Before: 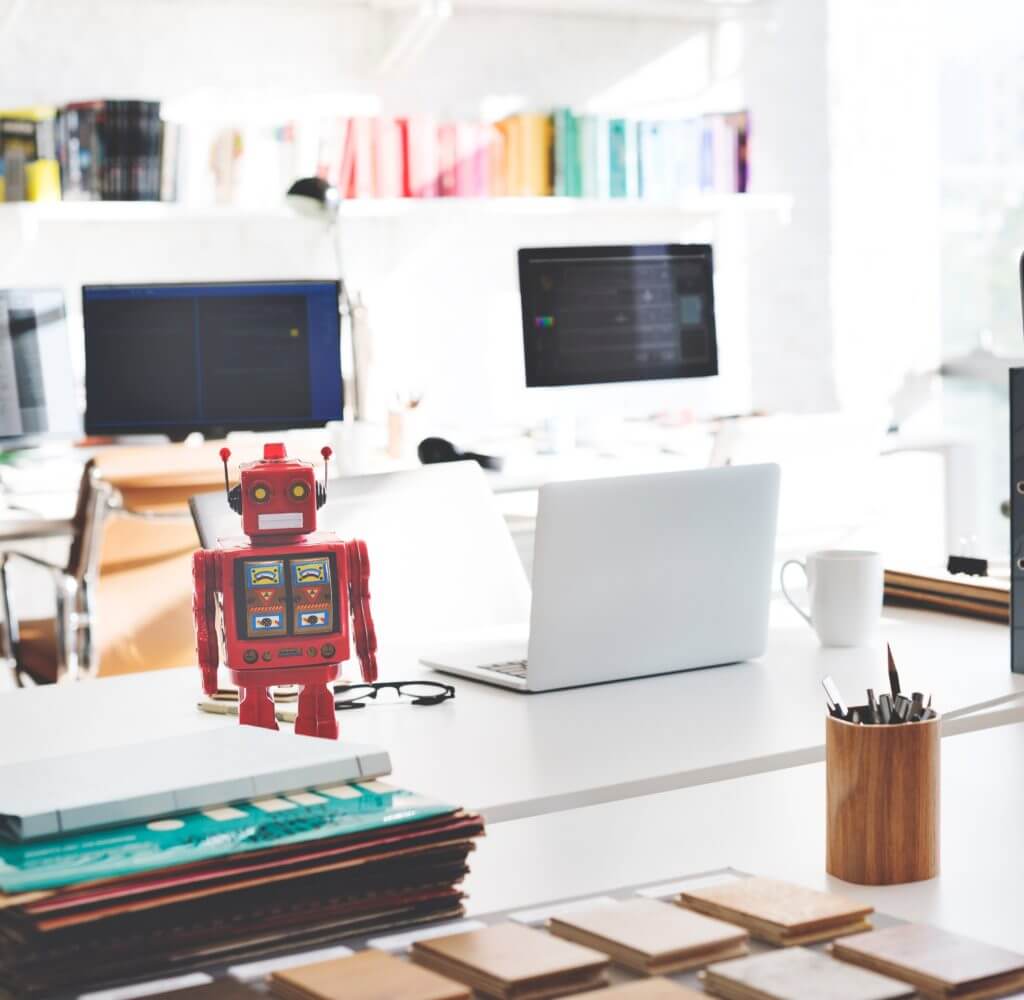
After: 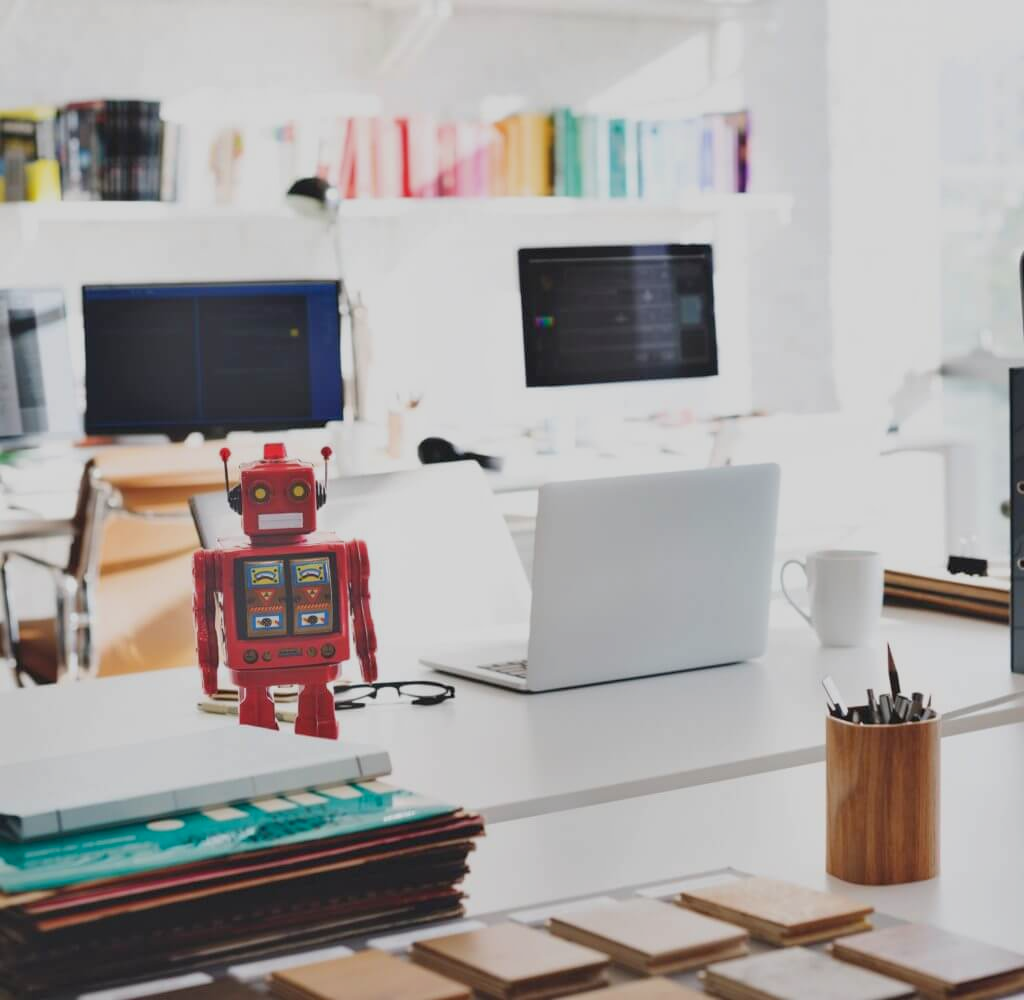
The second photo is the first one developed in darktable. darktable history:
exposure: black level correction 0.009, exposure -0.613 EV, compensate highlight preservation false
levels: black 0.025%, levels [0.018, 0.493, 1]
